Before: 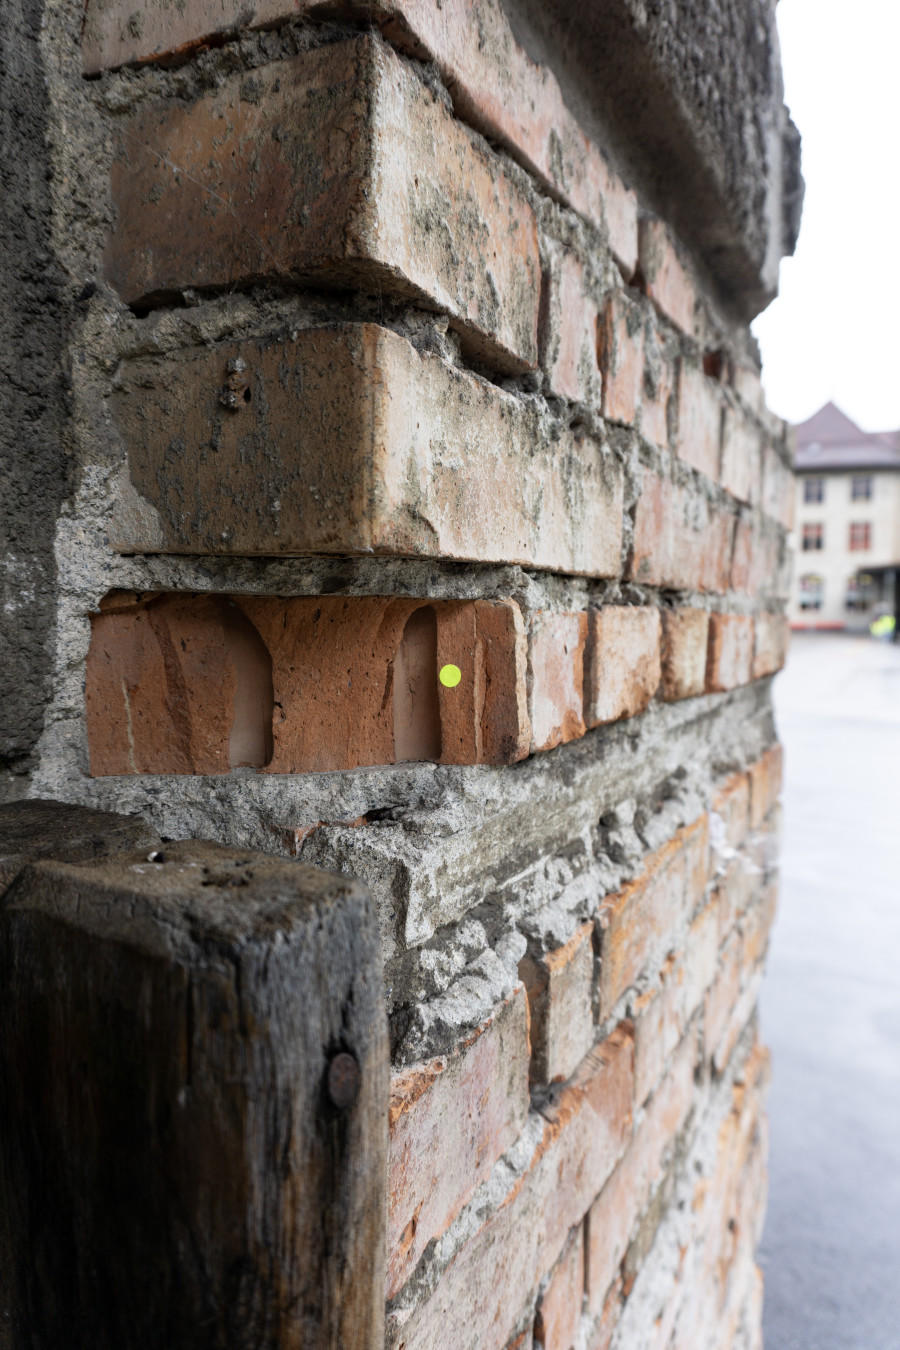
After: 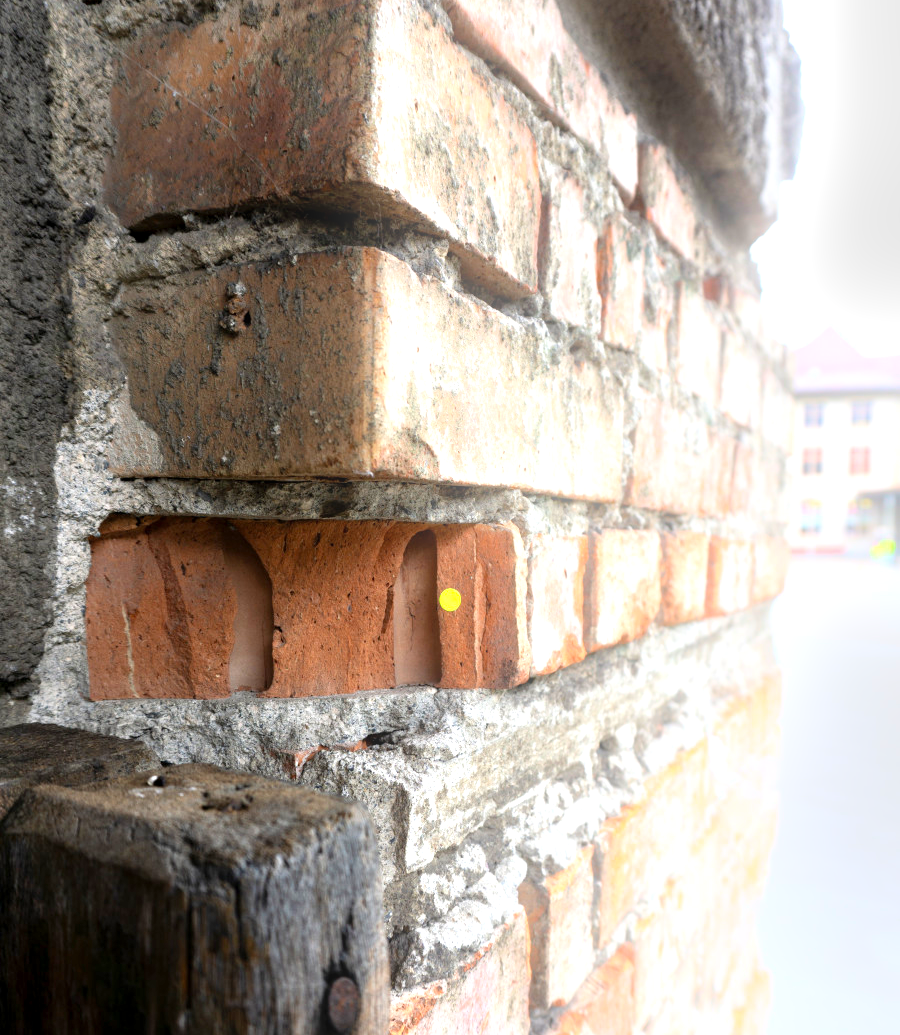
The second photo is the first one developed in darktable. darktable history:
color balance: mode lift, gamma, gain (sRGB), lift [0.97, 1, 1, 1], gamma [1.03, 1, 1, 1]
exposure: exposure 1 EV, compensate highlight preservation false
crop: top 5.667%, bottom 17.637%
bloom: size 13.65%, threshold 98.39%, strength 4.82%
